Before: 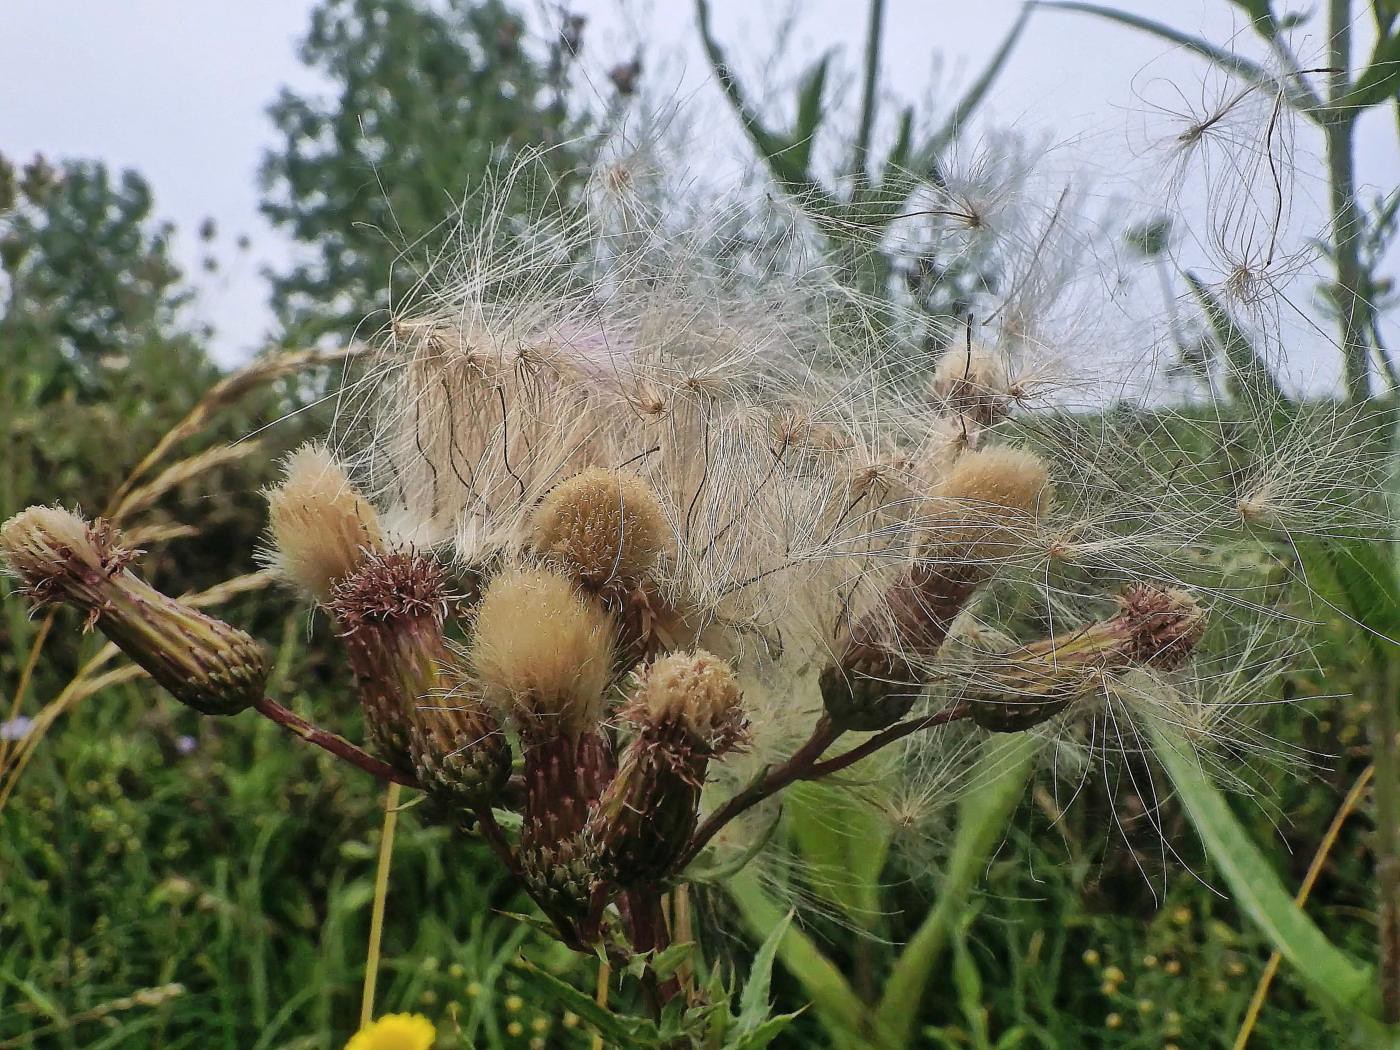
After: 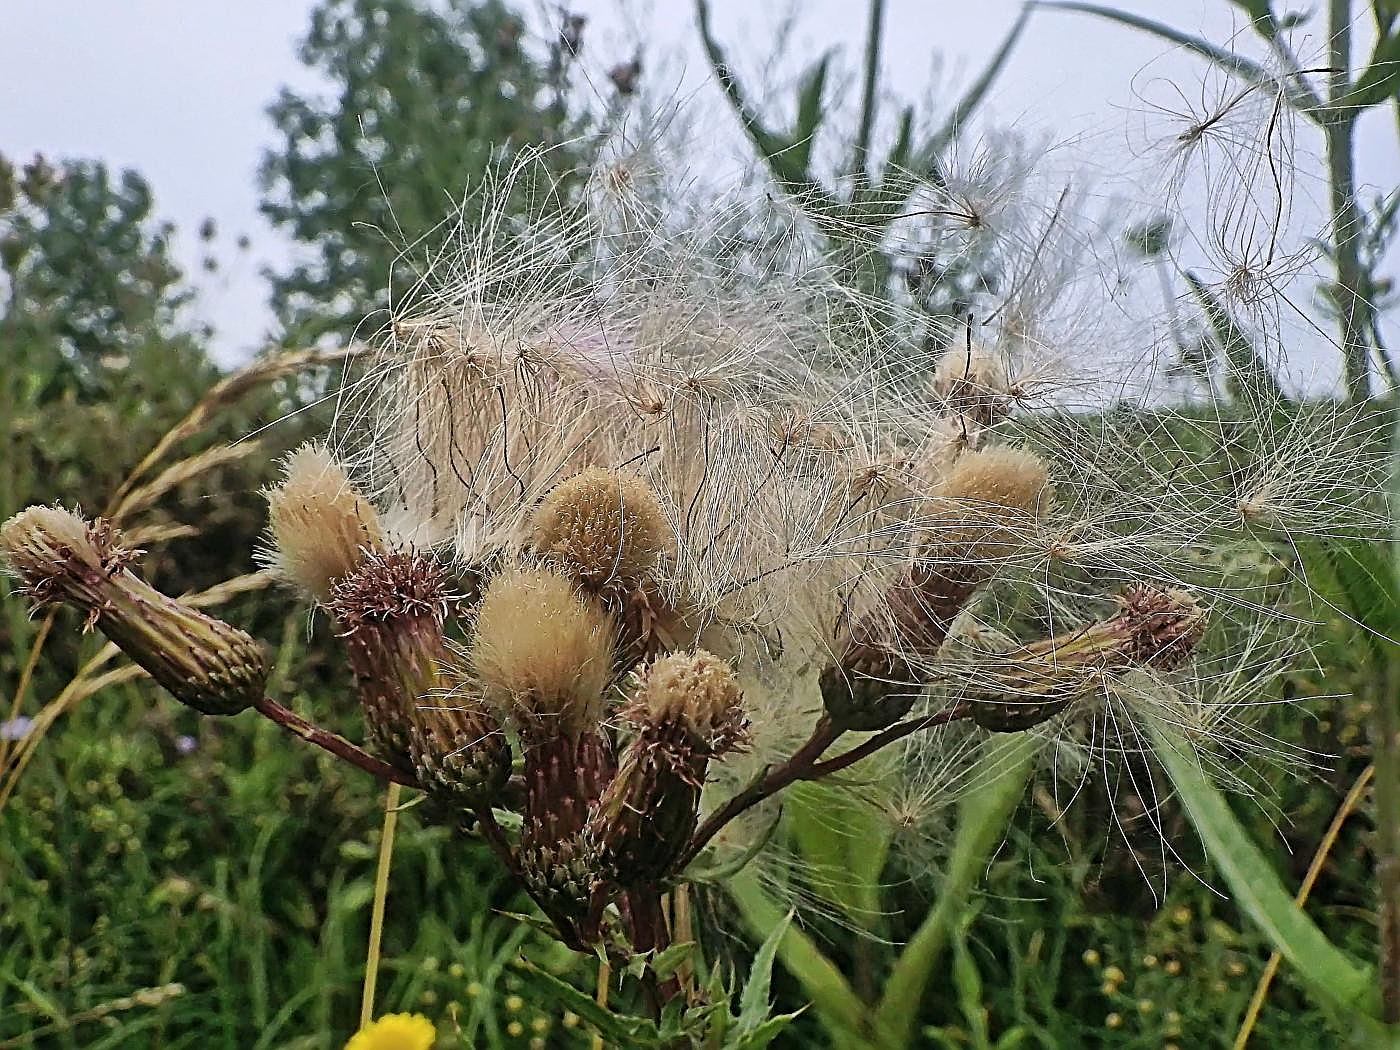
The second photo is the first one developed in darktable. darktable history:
rotate and perspective: crop left 0, crop top 0
sharpen: radius 3.025, amount 0.757
